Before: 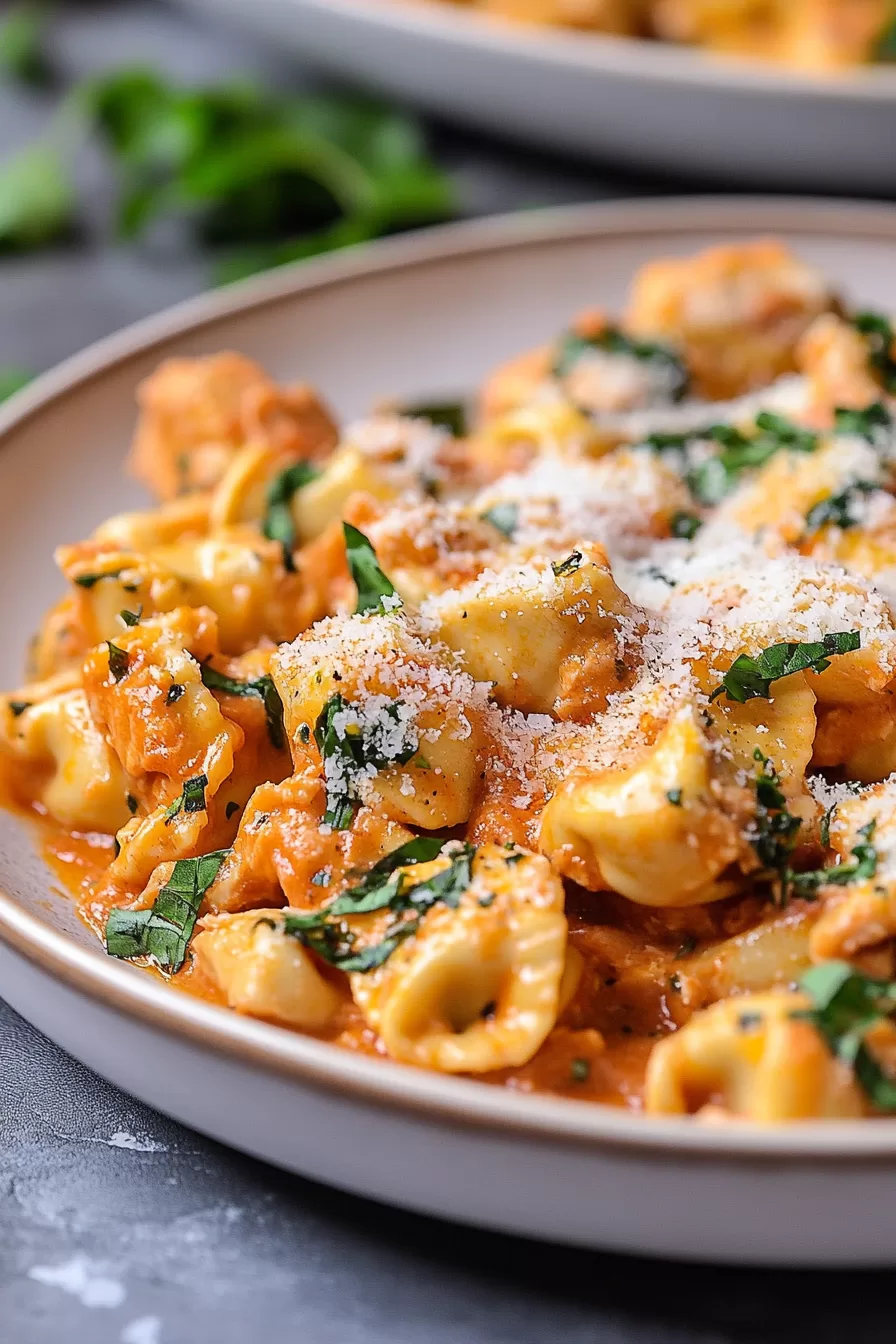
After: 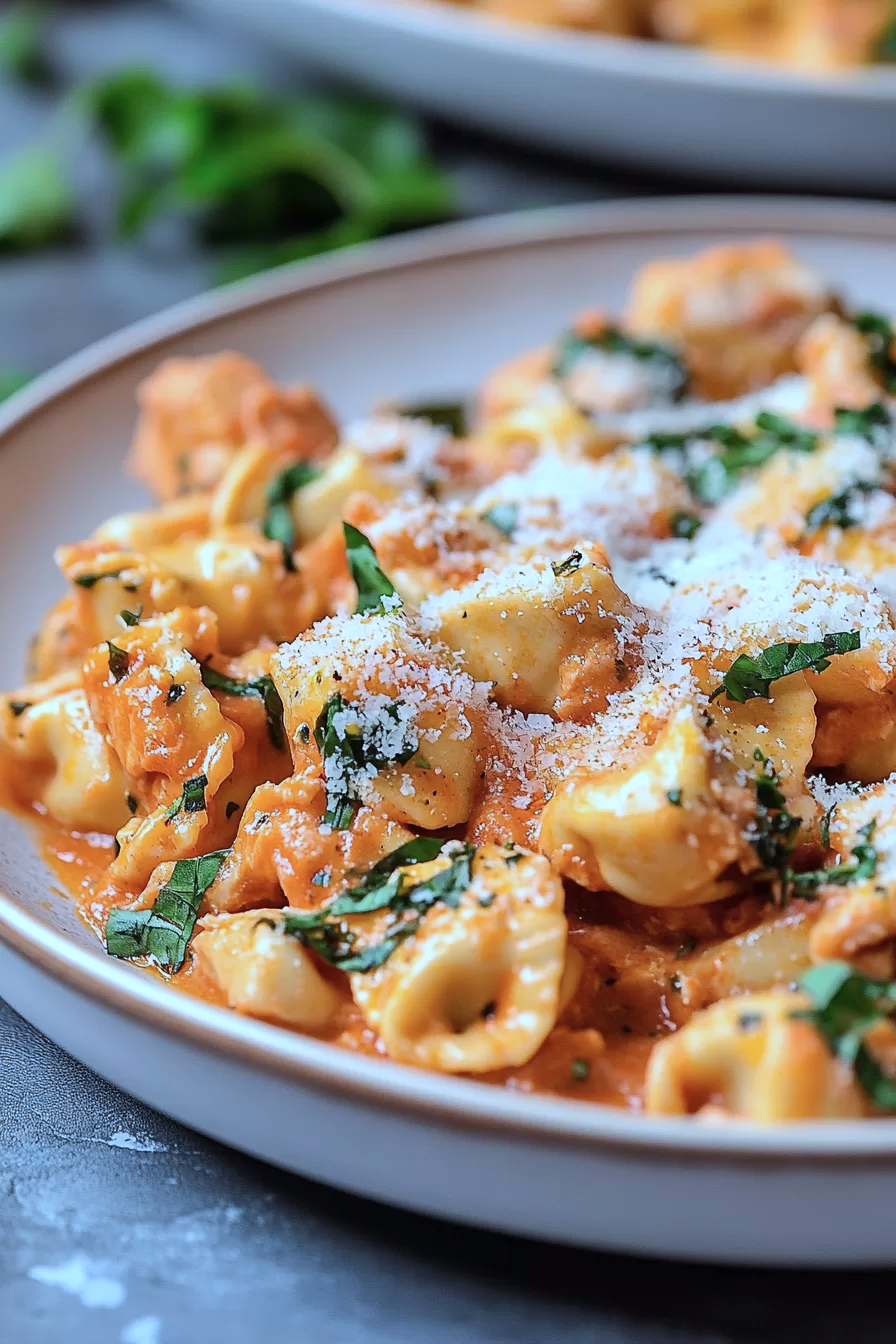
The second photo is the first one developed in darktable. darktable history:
color correction: highlights a* -9.8, highlights b* -21.92
